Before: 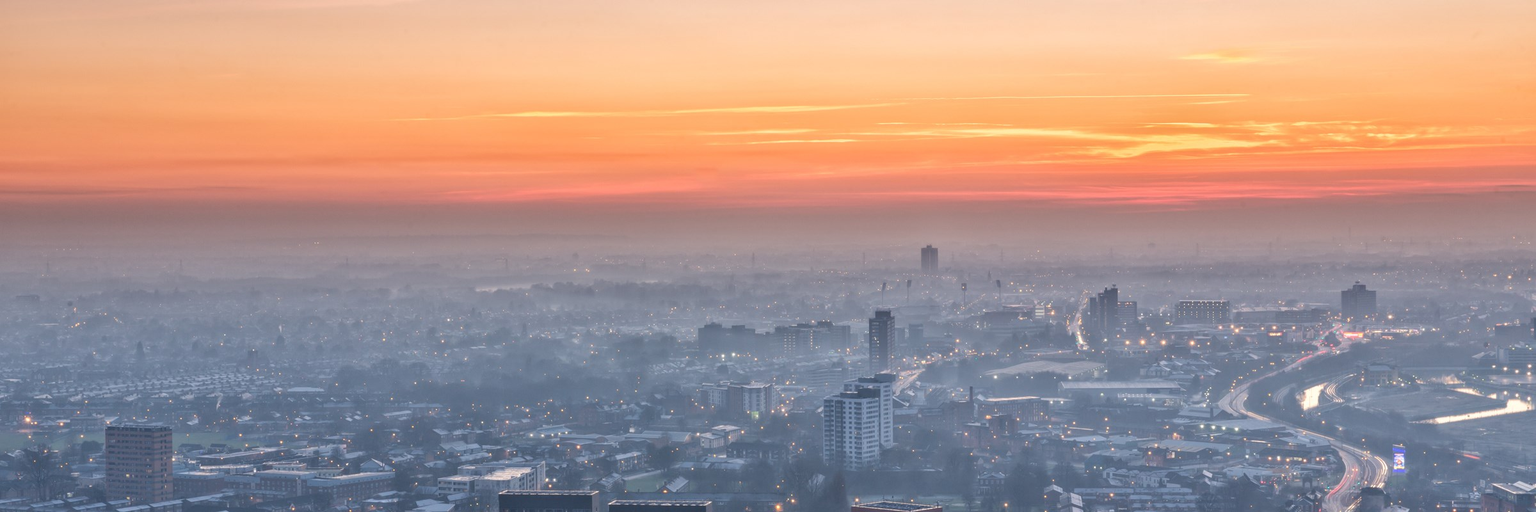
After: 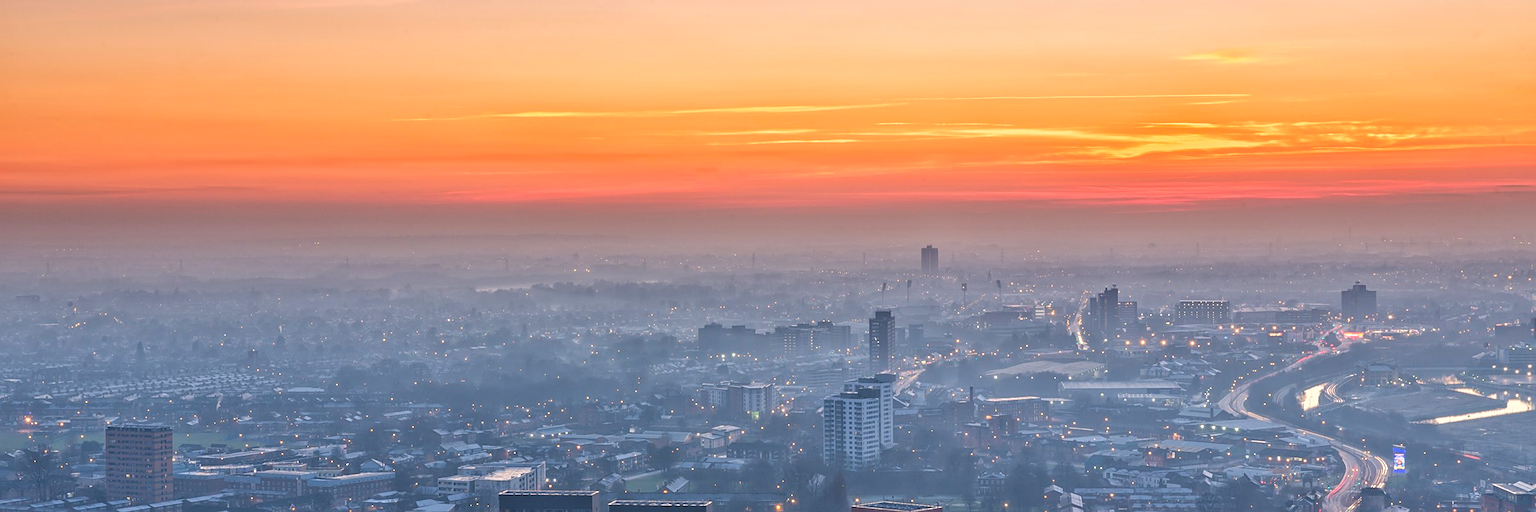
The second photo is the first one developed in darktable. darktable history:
sharpen: on, module defaults
color correction: highlights b* 0.048, saturation 1.31
